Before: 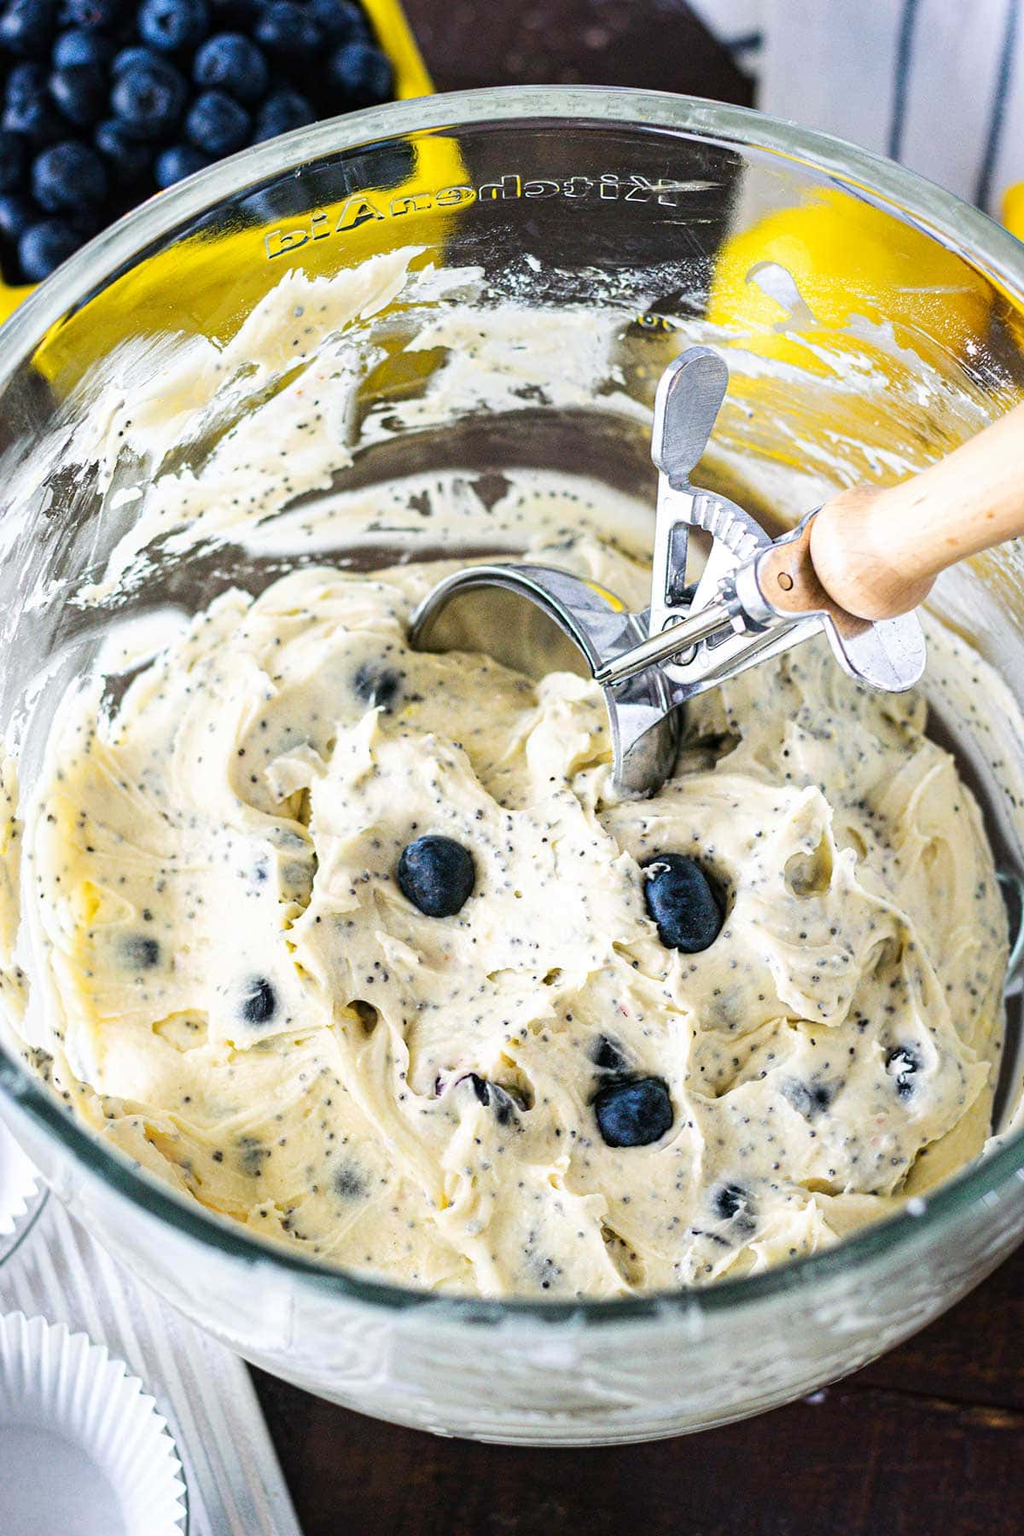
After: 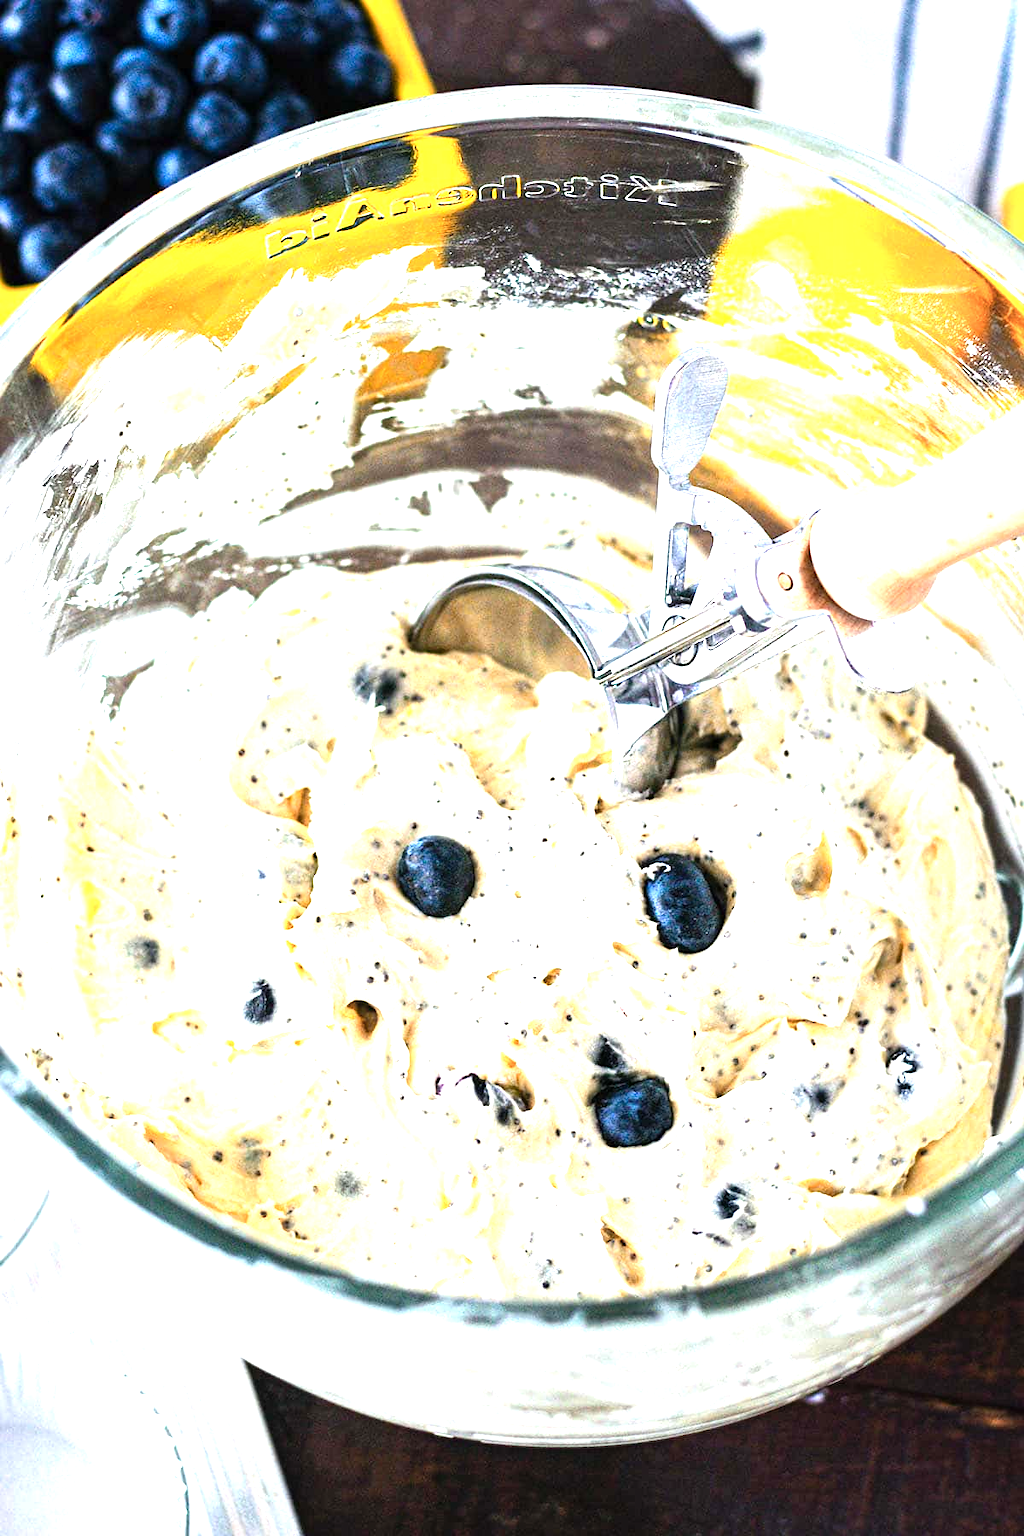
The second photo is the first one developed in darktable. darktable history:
color zones: curves: ch1 [(0, 0.469) (0.072, 0.457) (0.243, 0.494) (0.429, 0.5) (0.571, 0.5) (0.714, 0.5) (0.857, 0.5) (1, 0.469)]; ch2 [(0, 0.499) (0.143, 0.467) (0.242, 0.436) (0.429, 0.493) (0.571, 0.5) (0.714, 0.5) (0.857, 0.5) (1, 0.499)]
levels: levels [0, 0.352, 0.703]
